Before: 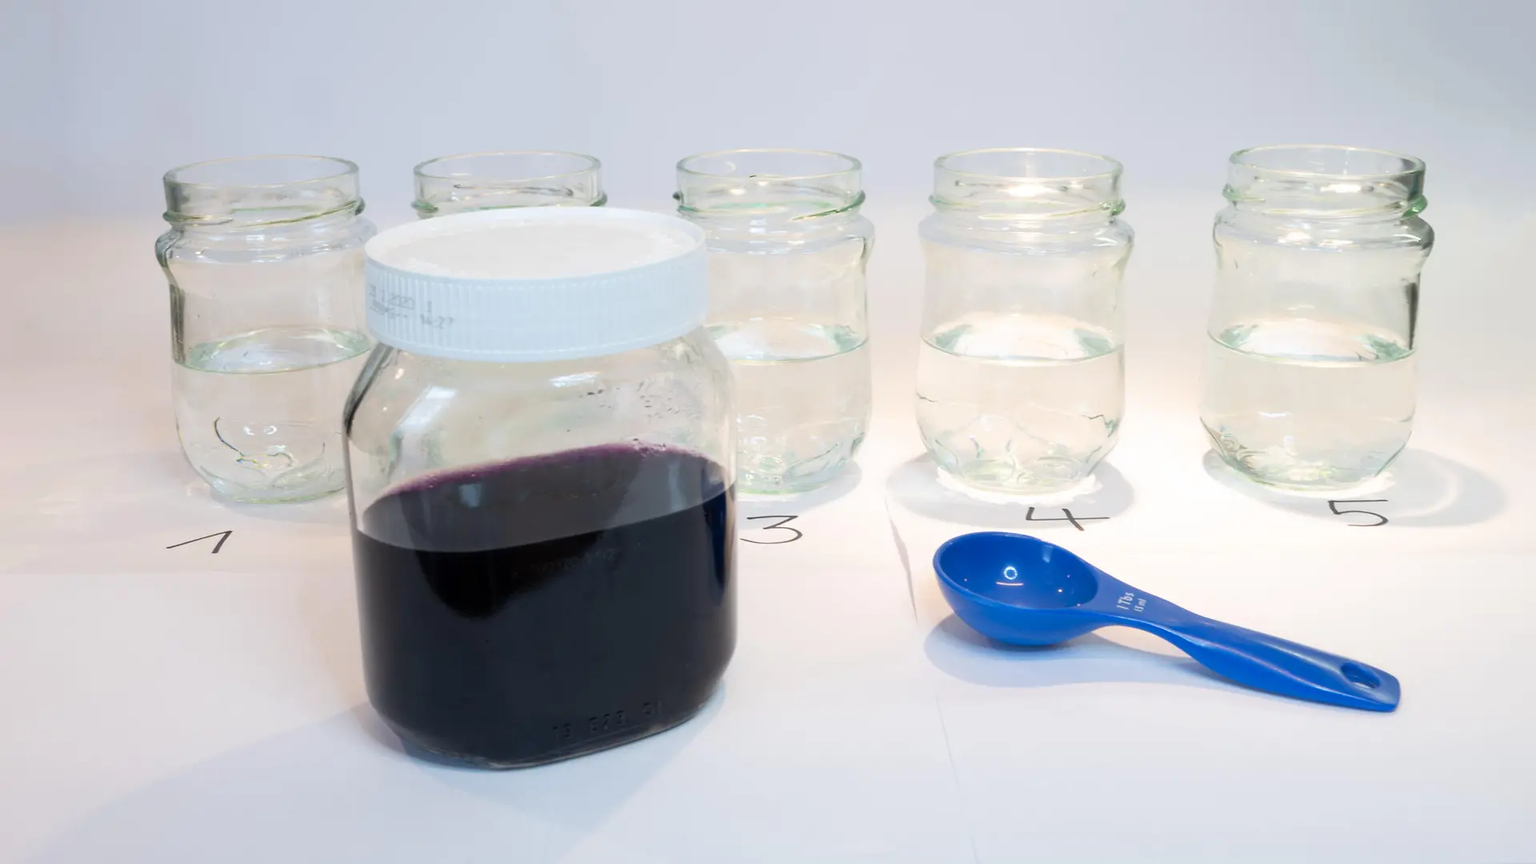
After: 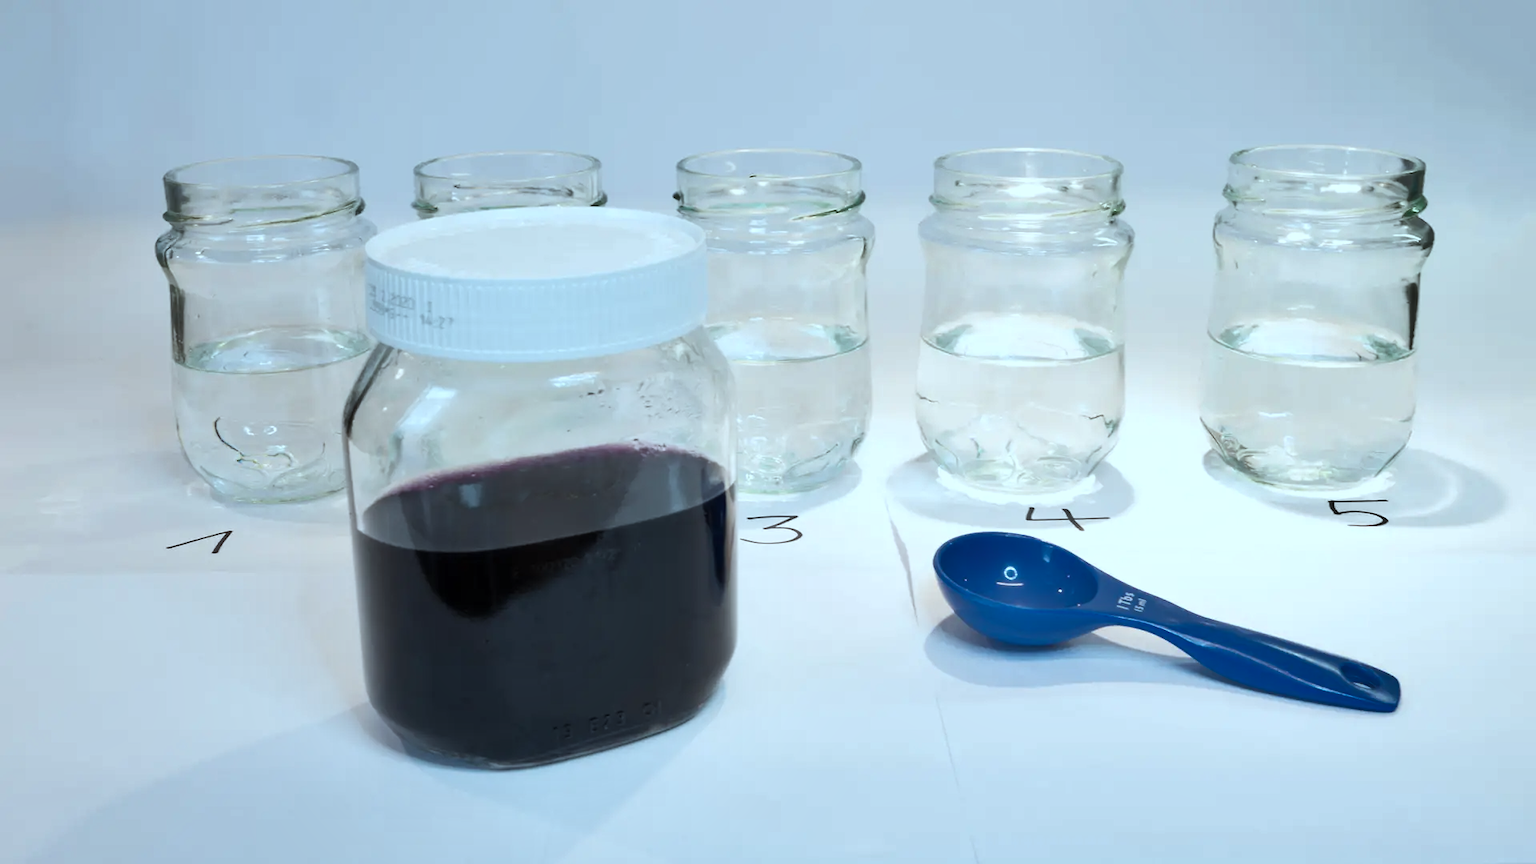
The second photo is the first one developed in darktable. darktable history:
shadows and highlights: soften with gaussian
color correction: highlights a* -12.63, highlights b* -17.62, saturation 0.703
contrast brightness saturation: contrast 0.095, brightness 0.02, saturation 0.025
